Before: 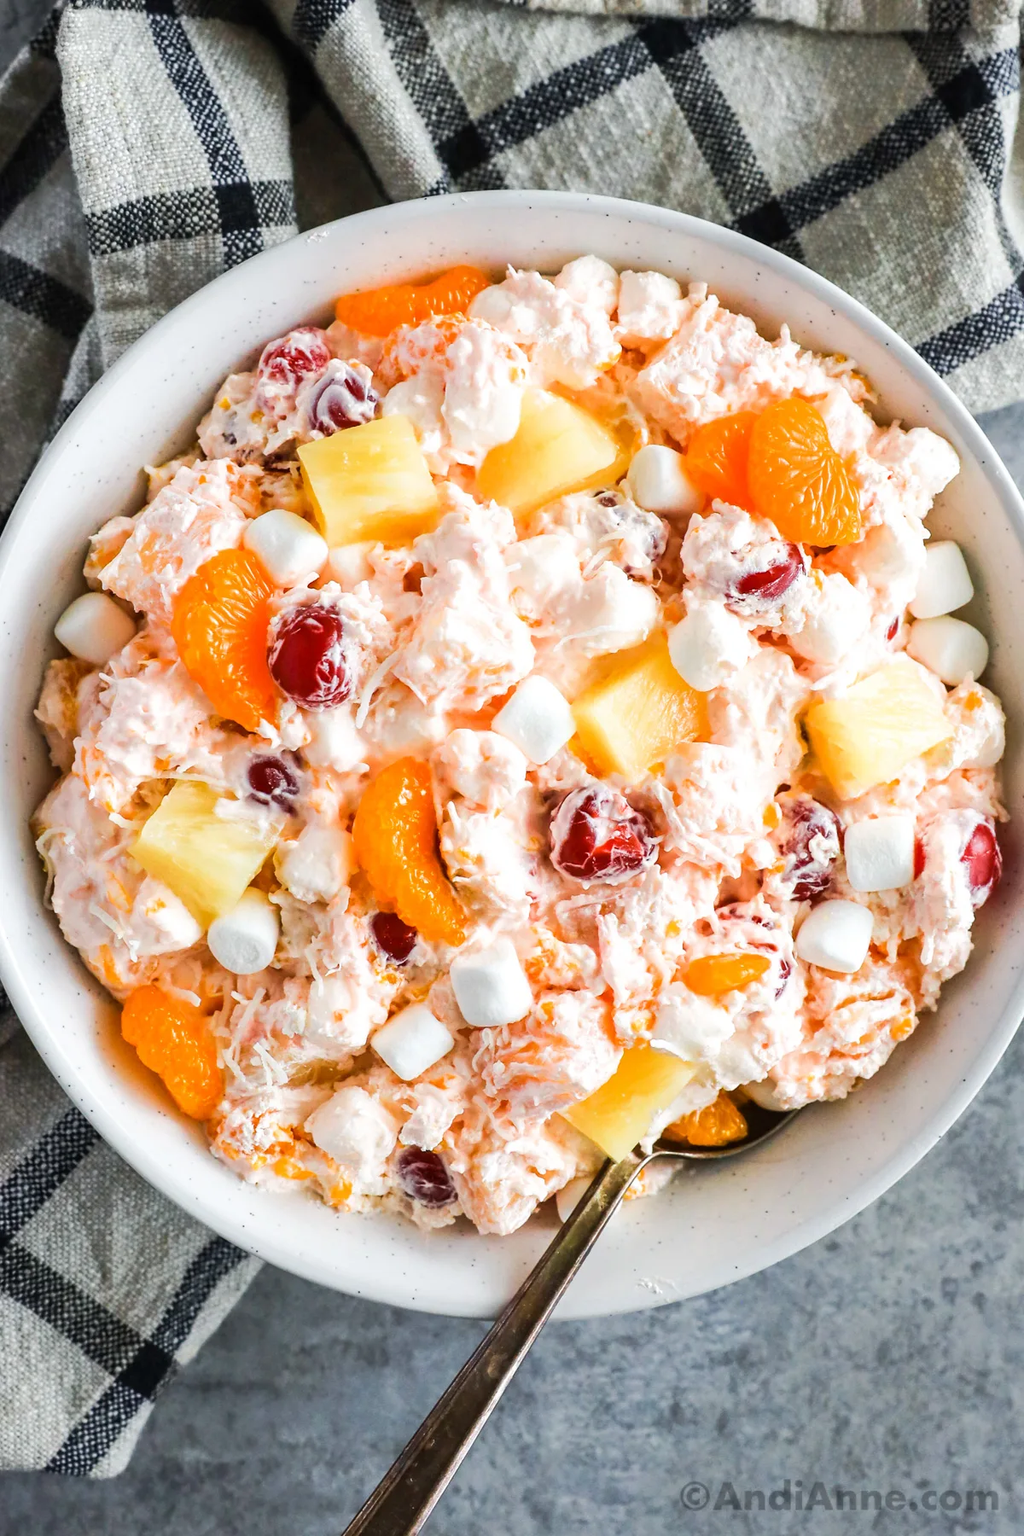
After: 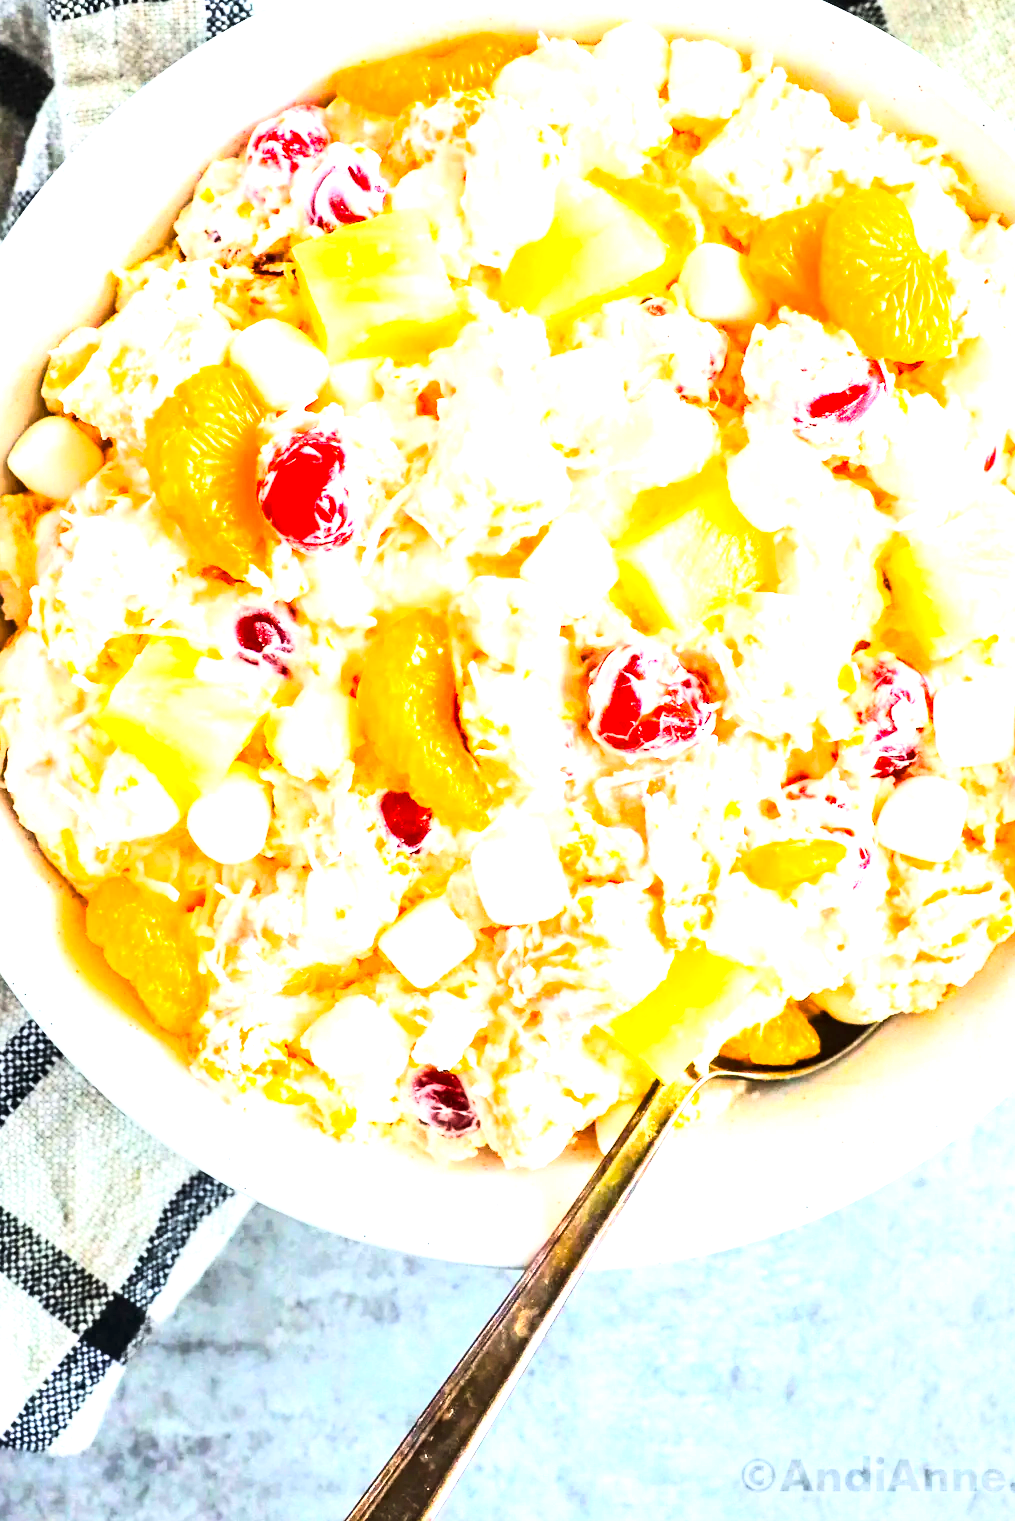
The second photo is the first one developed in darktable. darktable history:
crop and rotate: left 4.676%, top 15.473%, right 10.679%
color balance rgb: perceptual saturation grading › global saturation 19.702%, perceptual brilliance grading › global brilliance -5.187%, perceptual brilliance grading › highlights 24.01%, perceptual brilliance grading › mid-tones 6.977%, perceptual brilliance grading › shadows -4.864%, global vibrance 20%
contrast equalizer: octaves 7, y [[0.5, 0.542, 0.583, 0.625, 0.667, 0.708], [0.5 ×6], [0.5 ×6], [0 ×6], [0 ×6]], mix 0.139
tone curve: curves: ch0 [(0, 0) (0.003, 0.003) (0.011, 0.013) (0.025, 0.029) (0.044, 0.052) (0.069, 0.081) (0.1, 0.116) (0.136, 0.158) (0.177, 0.207) (0.224, 0.268) (0.277, 0.373) (0.335, 0.465) (0.399, 0.565) (0.468, 0.674) (0.543, 0.79) (0.623, 0.853) (0.709, 0.918) (0.801, 0.956) (0.898, 0.977) (1, 1)], color space Lab, linked channels, preserve colors none
tone equalizer: -8 EV -0.424 EV, -7 EV -0.42 EV, -6 EV -0.32 EV, -5 EV -0.26 EV, -3 EV 0.232 EV, -2 EV 0.305 EV, -1 EV 0.382 EV, +0 EV 0.447 EV, mask exposure compensation -0.509 EV
exposure: black level correction 0, exposure 0.894 EV, compensate highlight preservation false
